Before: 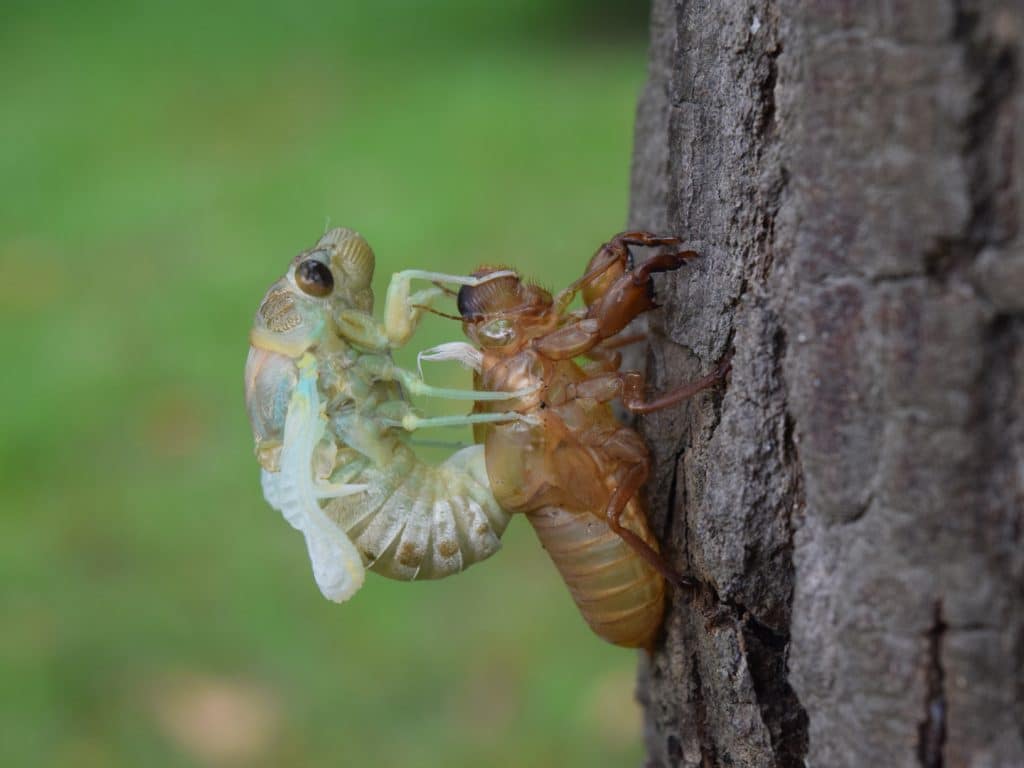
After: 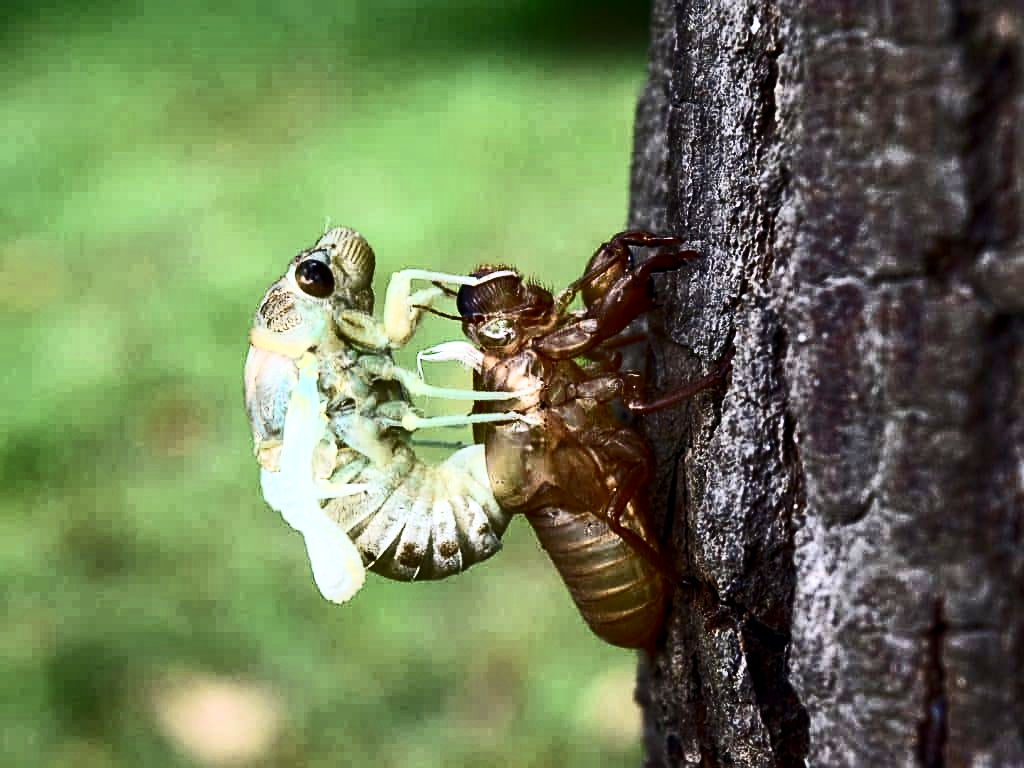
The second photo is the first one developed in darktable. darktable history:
contrast brightness saturation: contrast 0.93, brightness 0.2
contrast equalizer: octaves 7, y [[0.6 ×6], [0.55 ×6], [0 ×6], [0 ×6], [0 ×6]], mix 0.2
sharpen: on, module defaults
exposure: exposure -0.116 EV, compensate exposure bias true, compensate highlight preservation false
velvia: on, module defaults
shadows and highlights: shadows 49, highlights -41, soften with gaussian
local contrast: highlights 100%, shadows 100%, detail 120%, midtone range 0.2
